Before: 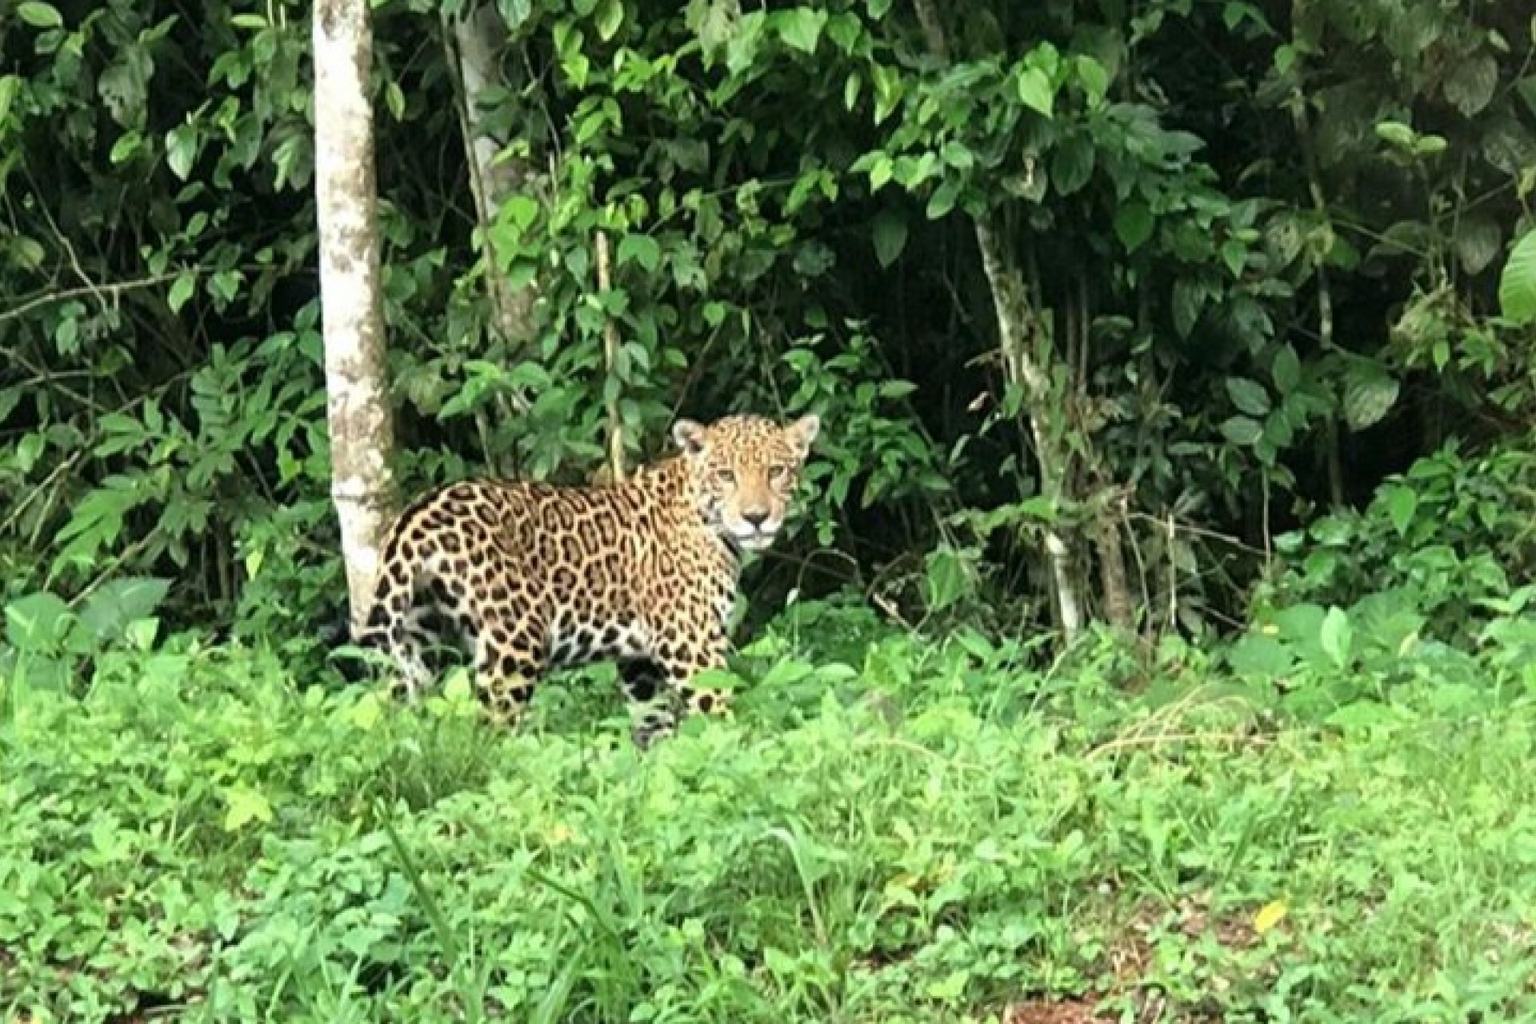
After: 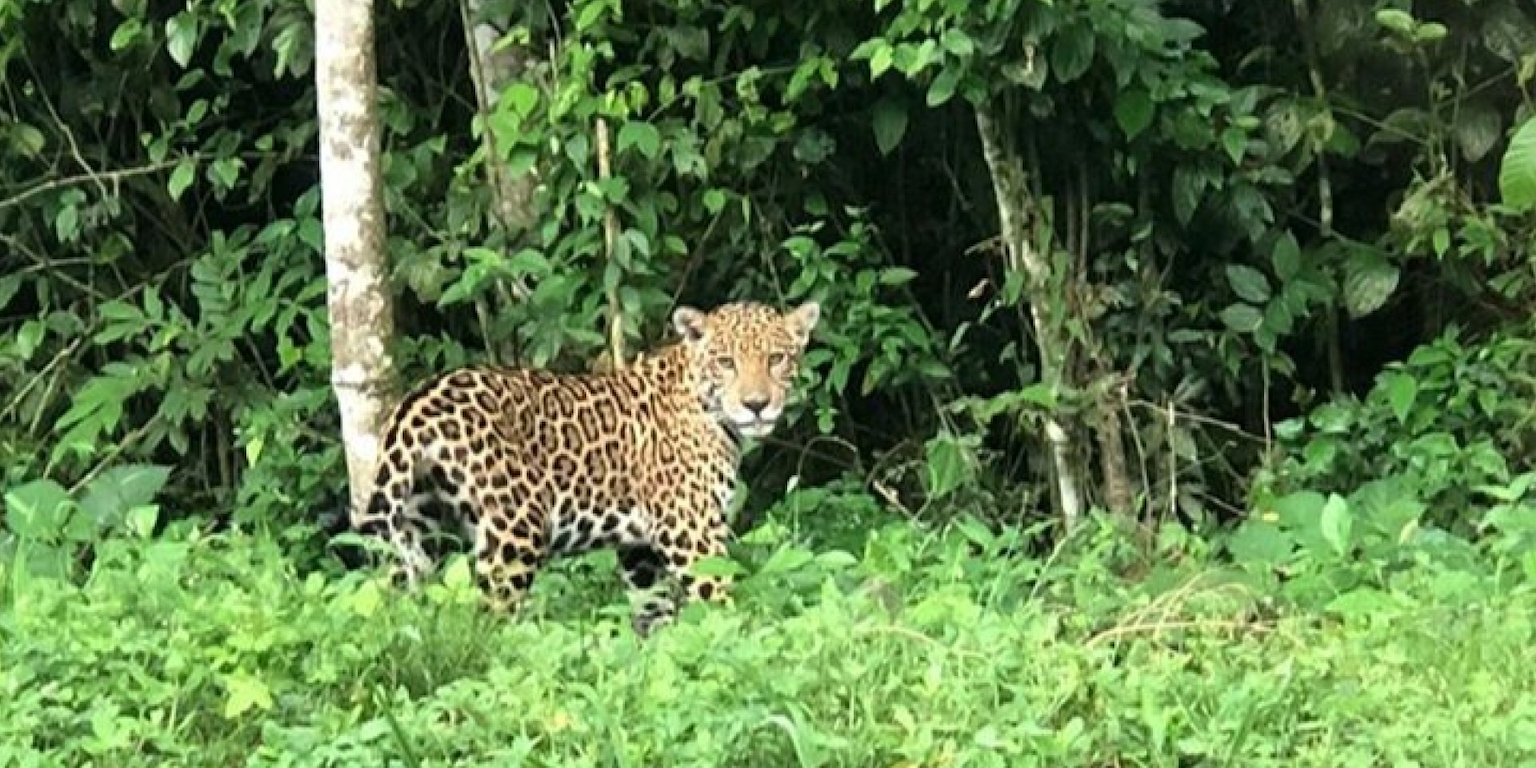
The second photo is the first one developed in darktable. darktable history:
crop: top 11.059%, bottom 13.901%
